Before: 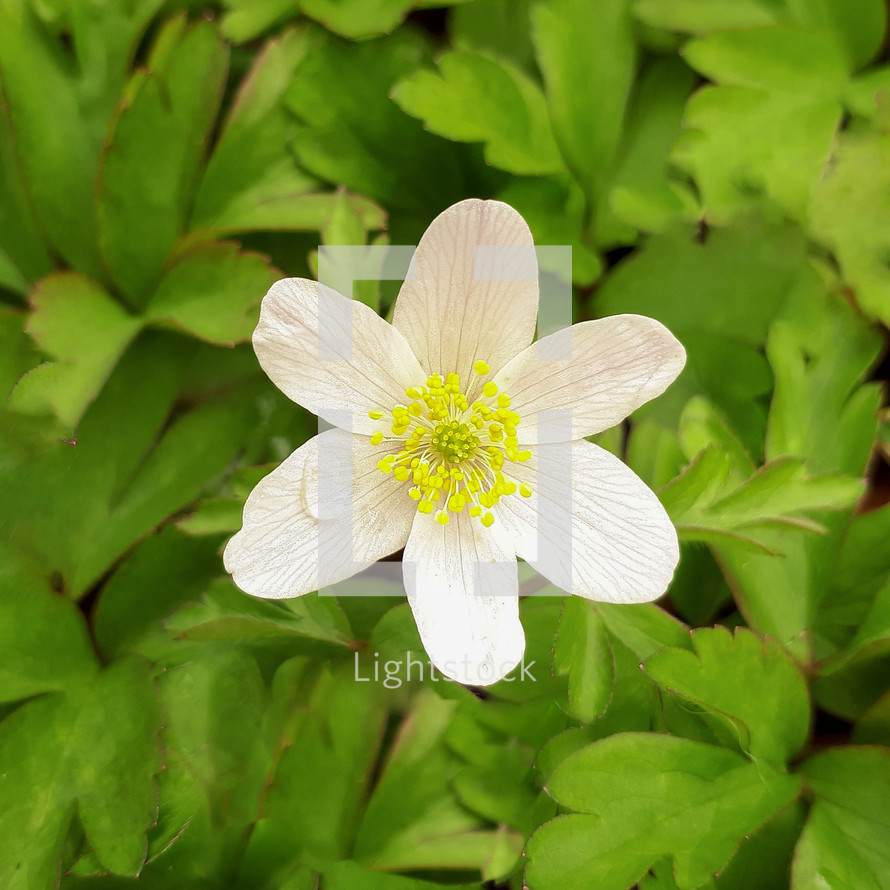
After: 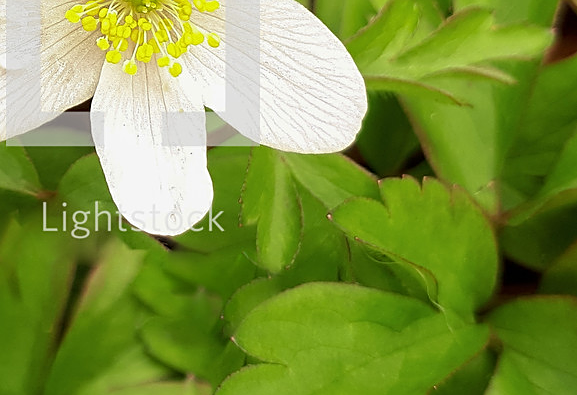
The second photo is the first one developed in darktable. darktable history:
crop and rotate: left 35.068%, top 50.575%, bottom 5.007%
sharpen: radius 1.94
